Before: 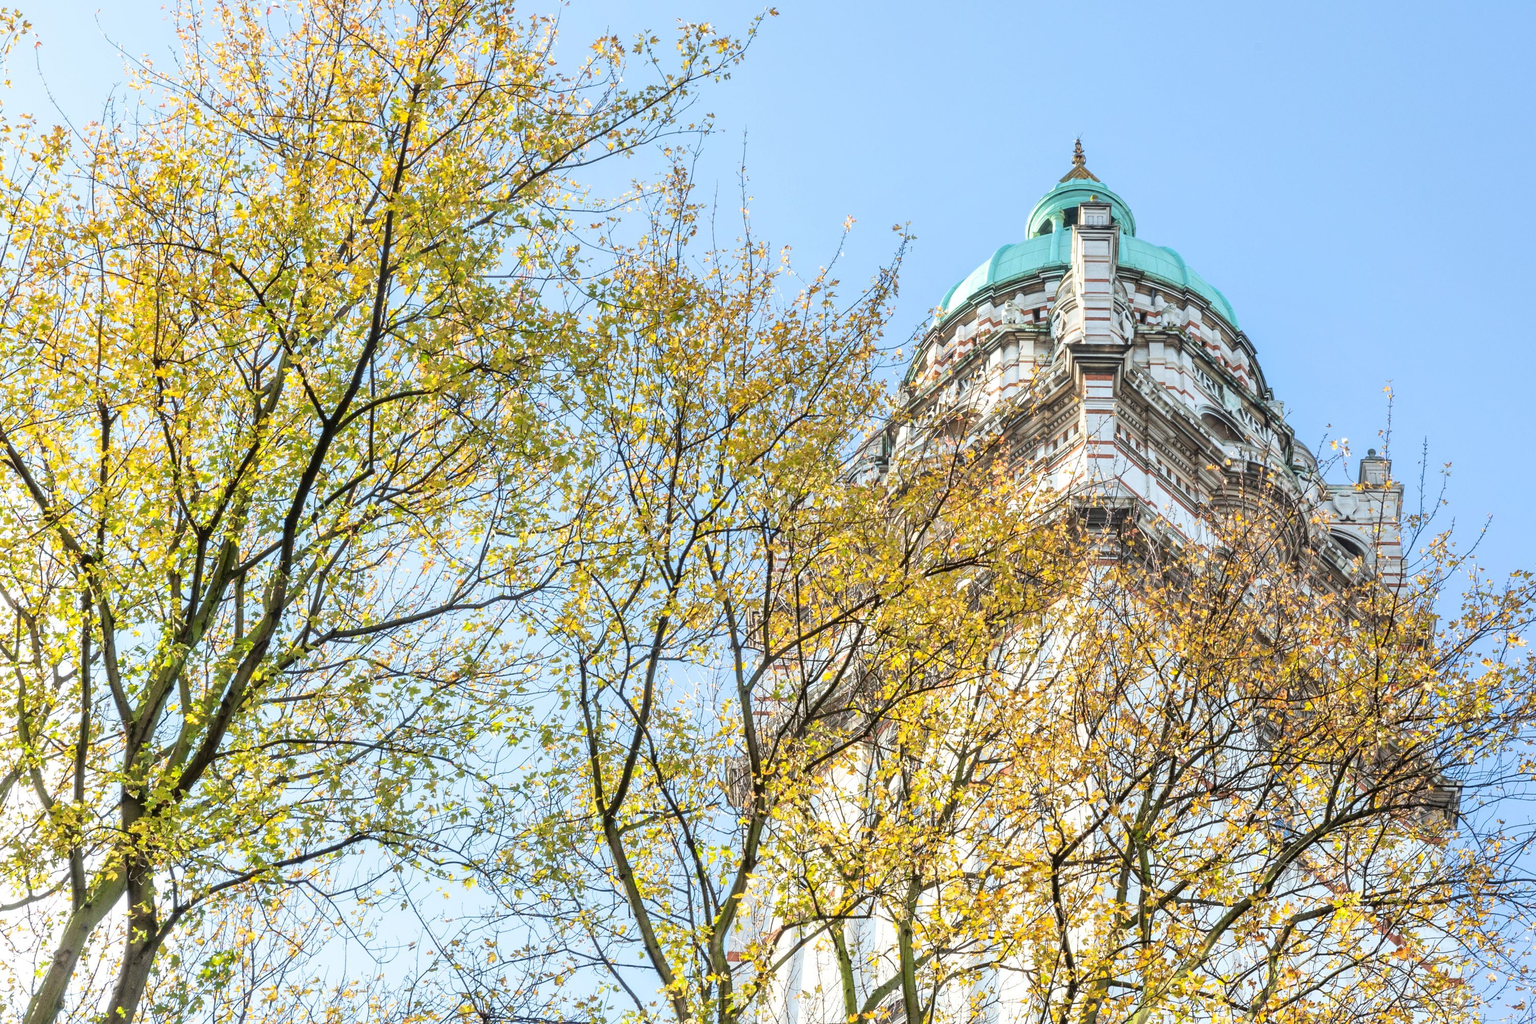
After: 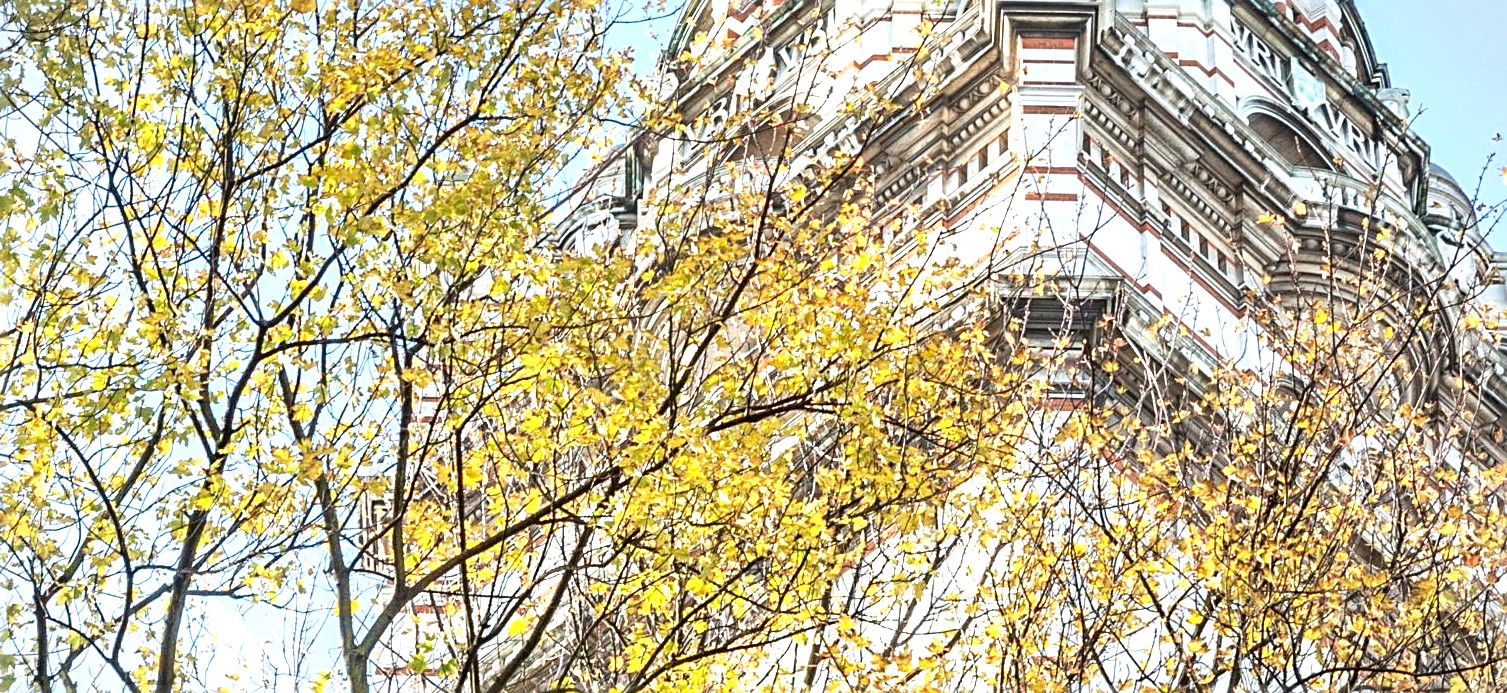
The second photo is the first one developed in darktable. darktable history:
crop: left 36.607%, top 34.735%, right 13.146%, bottom 30.611%
exposure: black level correction 0, exposure 0.68 EV, compensate exposure bias true, compensate highlight preservation false
vignetting: fall-off start 91%, fall-off radius 39.39%, brightness -0.182, saturation -0.3, width/height ratio 1.219, shape 1.3, dithering 8-bit output, unbound false
sharpen: radius 3.119
